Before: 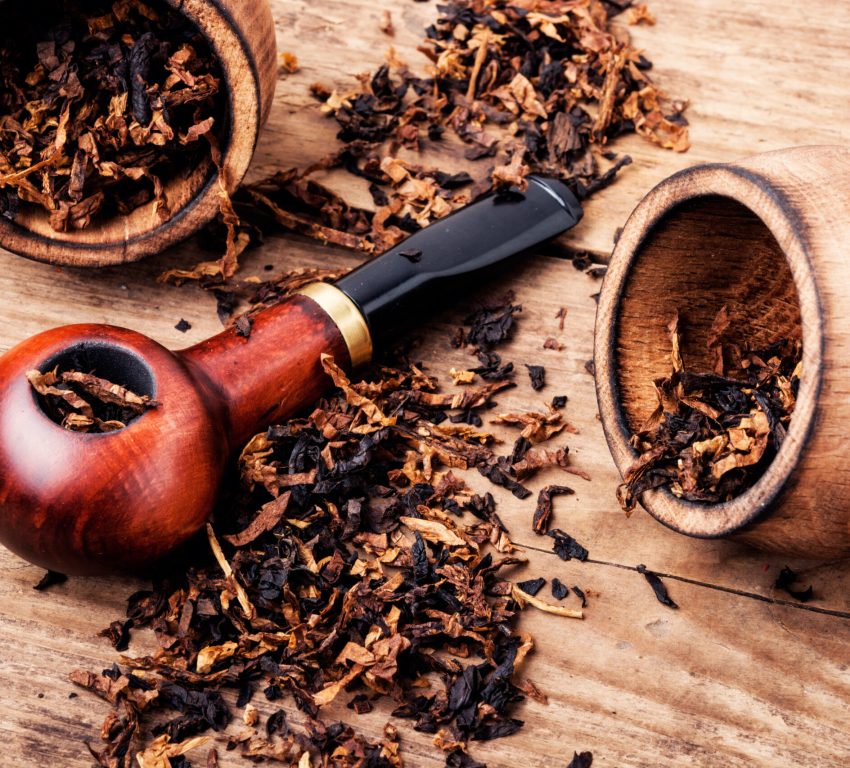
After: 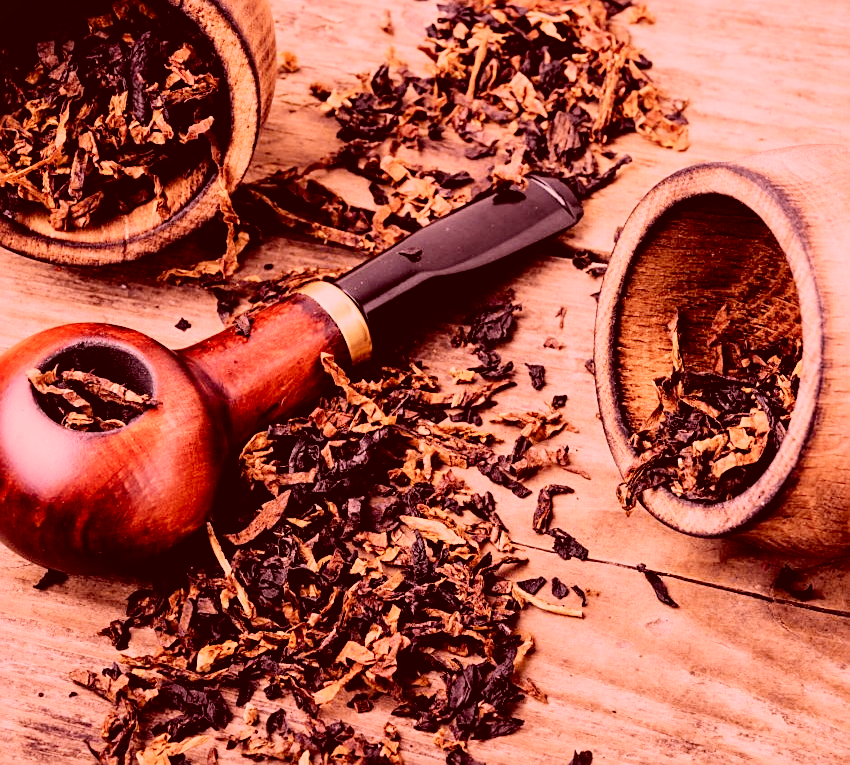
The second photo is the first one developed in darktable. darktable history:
exposure: exposure 0.292 EV, compensate exposure bias true, compensate highlight preservation false
filmic rgb: black relative exposure -8.81 EV, white relative exposure 4.98 EV, target black luminance 0%, hardness 3.79, latitude 66.33%, contrast 0.814, highlights saturation mix 10.99%, shadows ↔ highlights balance 20.19%
tone curve: curves: ch0 [(0, 0.023) (0.087, 0.065) (0.184, 0.168) (0.45, 0.54) (0.57, 0.683) (0.722, 0.825) (0.877, 0.948) (1, 1)]; ch1 [(0, 0) (0.388, 0.369) (0.44, 0.44) (0.489, 0.481) (0.534, 0.551) (0.657, 0.659) (1, 1)]; ch2 [(0, 0) (0.353, 0.317) (0.408, 0.427) (0.472, 0.46) (0.5, 0.496) (0.537, 0.539) (0.576, 0.592) (0.625, 0.631) (1, 1)], color space Lab, independent channels, preserve colors none
color calibration: output R [1.107, -0.012, -0.003, 0], output B [0, 0, 1.308, 0], illuminant as shot in camera, x 0.358, y 0.373, temperature 4628.91 K, saturation algorithm version 1 (2020)
local contrast: mode bilateral grid, contrast 19, coarseness 49, detail 130%, midtone range 0.2
crop: top 0.136%, bottom 0.161%
sharpen: on, module defaults
color correction: highlights a* 1.07, highlights b* 24.98, shadows a* 15.9, shadows b* 24.36
